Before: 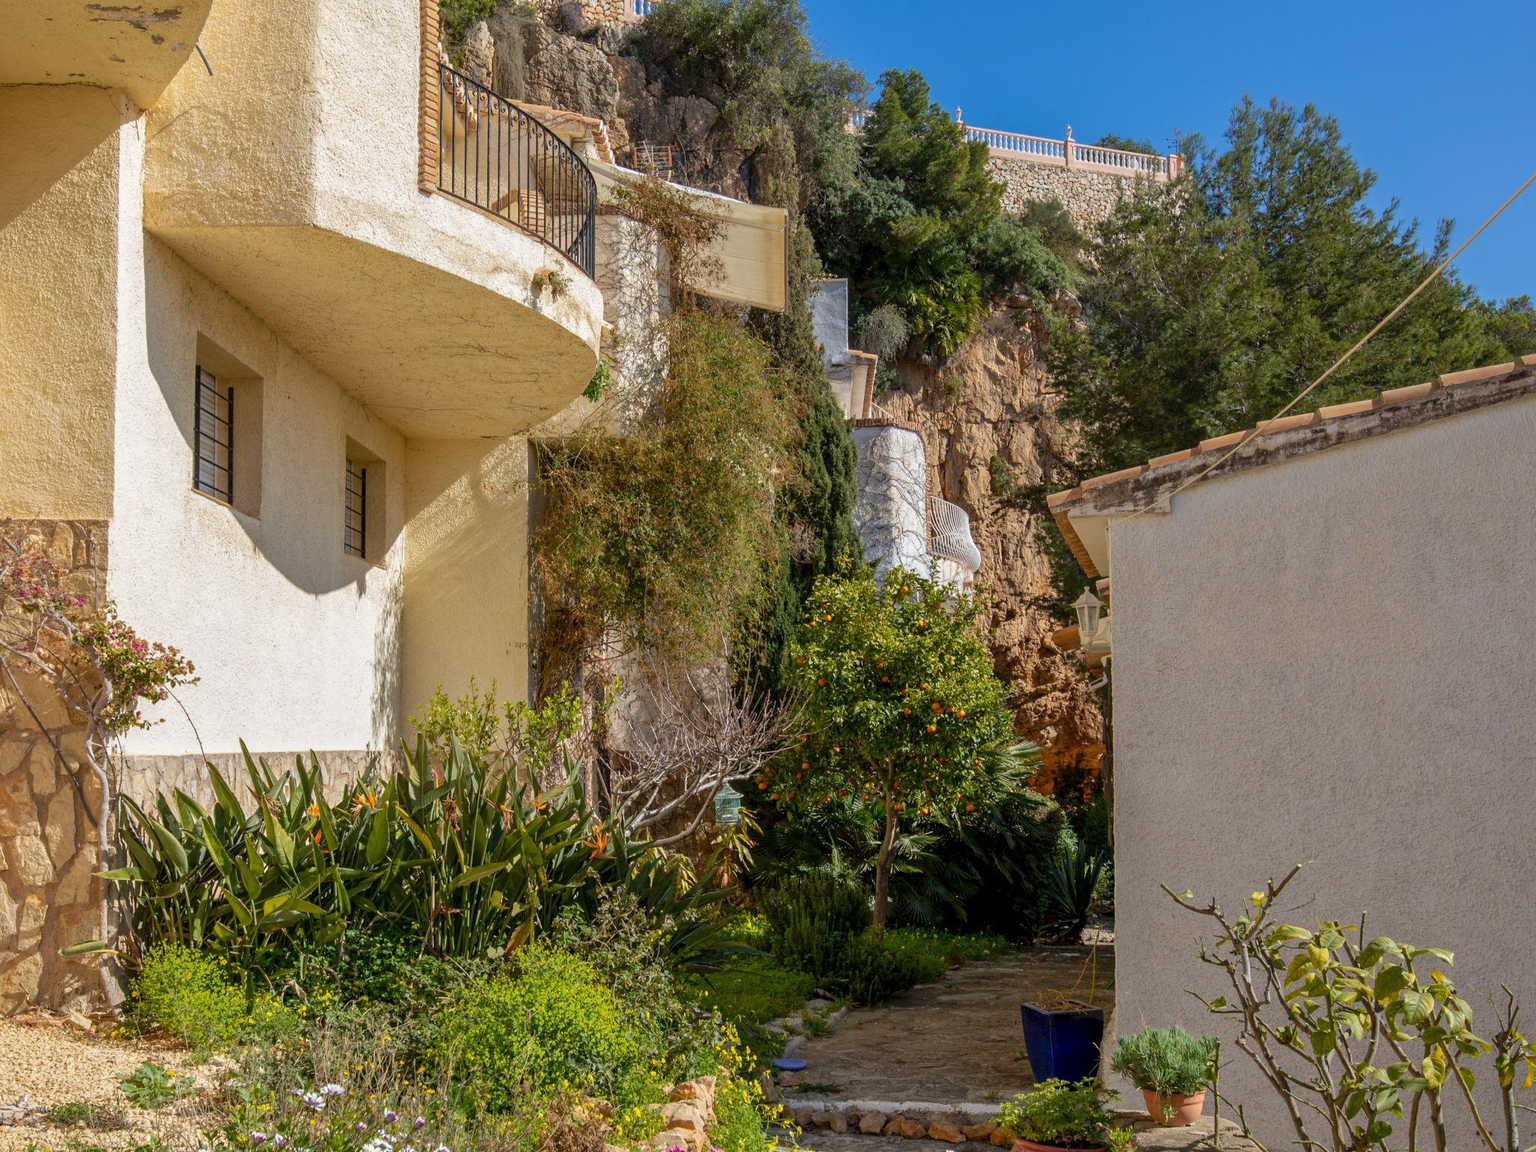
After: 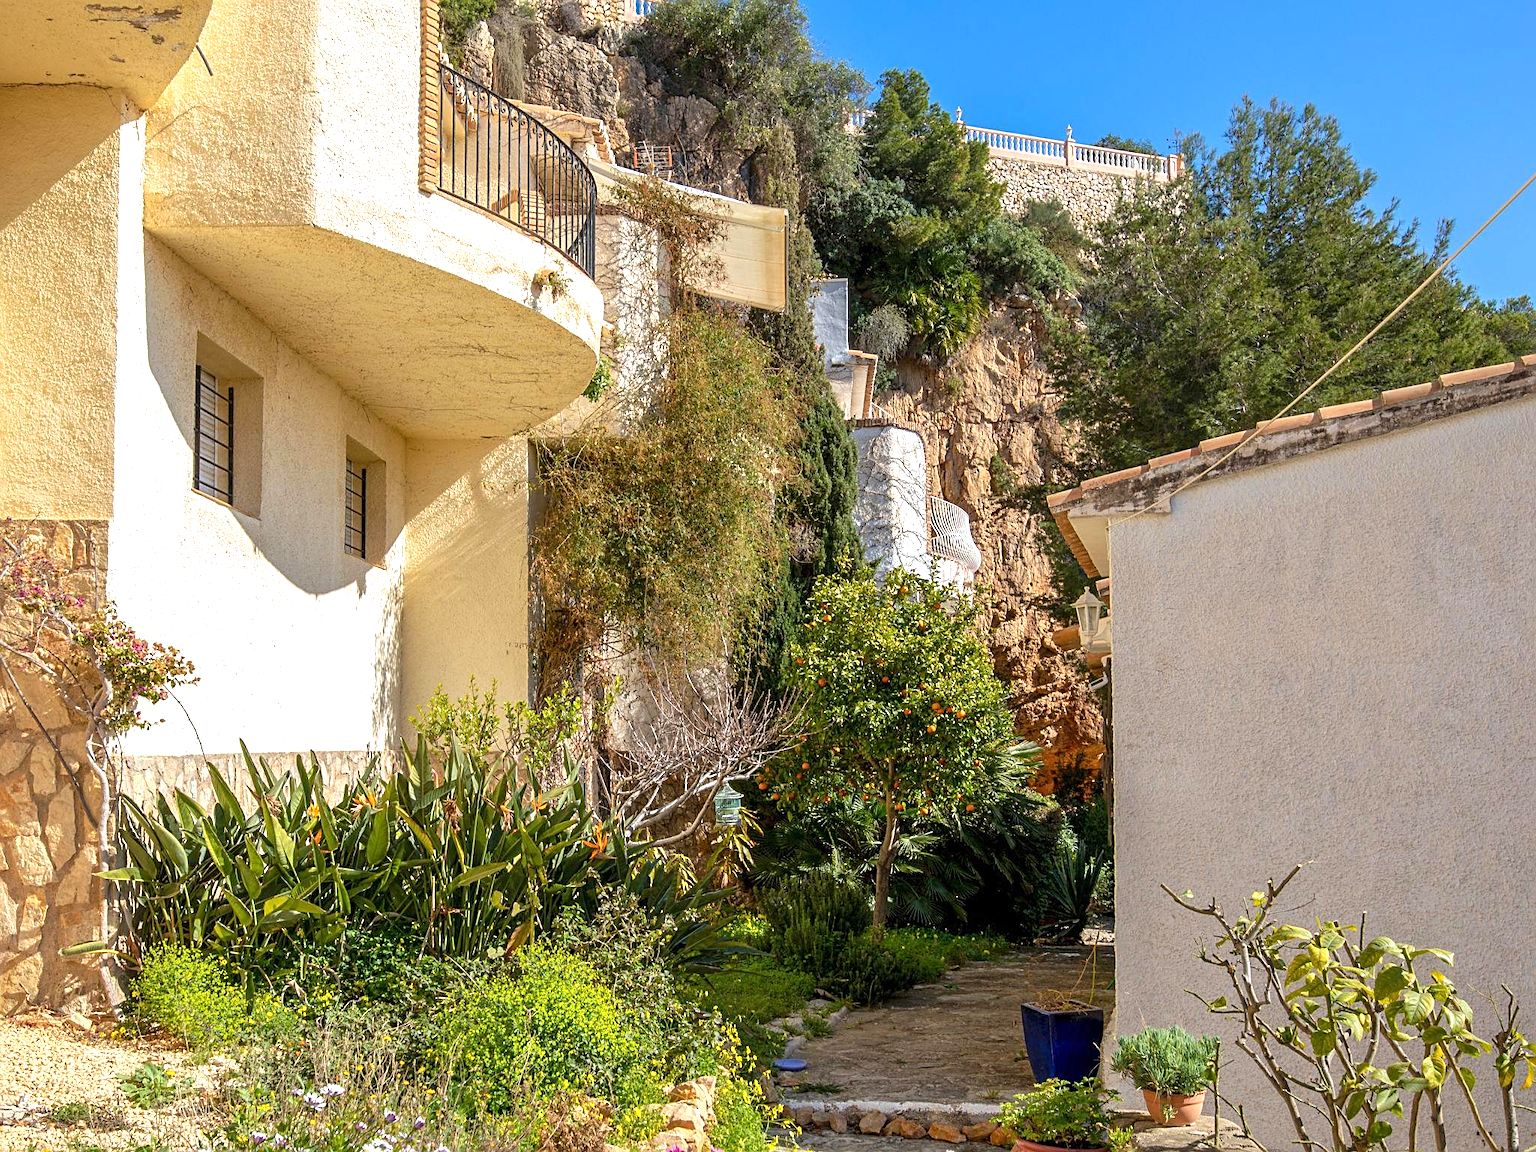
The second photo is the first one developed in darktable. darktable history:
exposure: exposure 0.739 EV, compensate exposure bias true, compensate highlight preservation false
sharpen: on, module defaults
